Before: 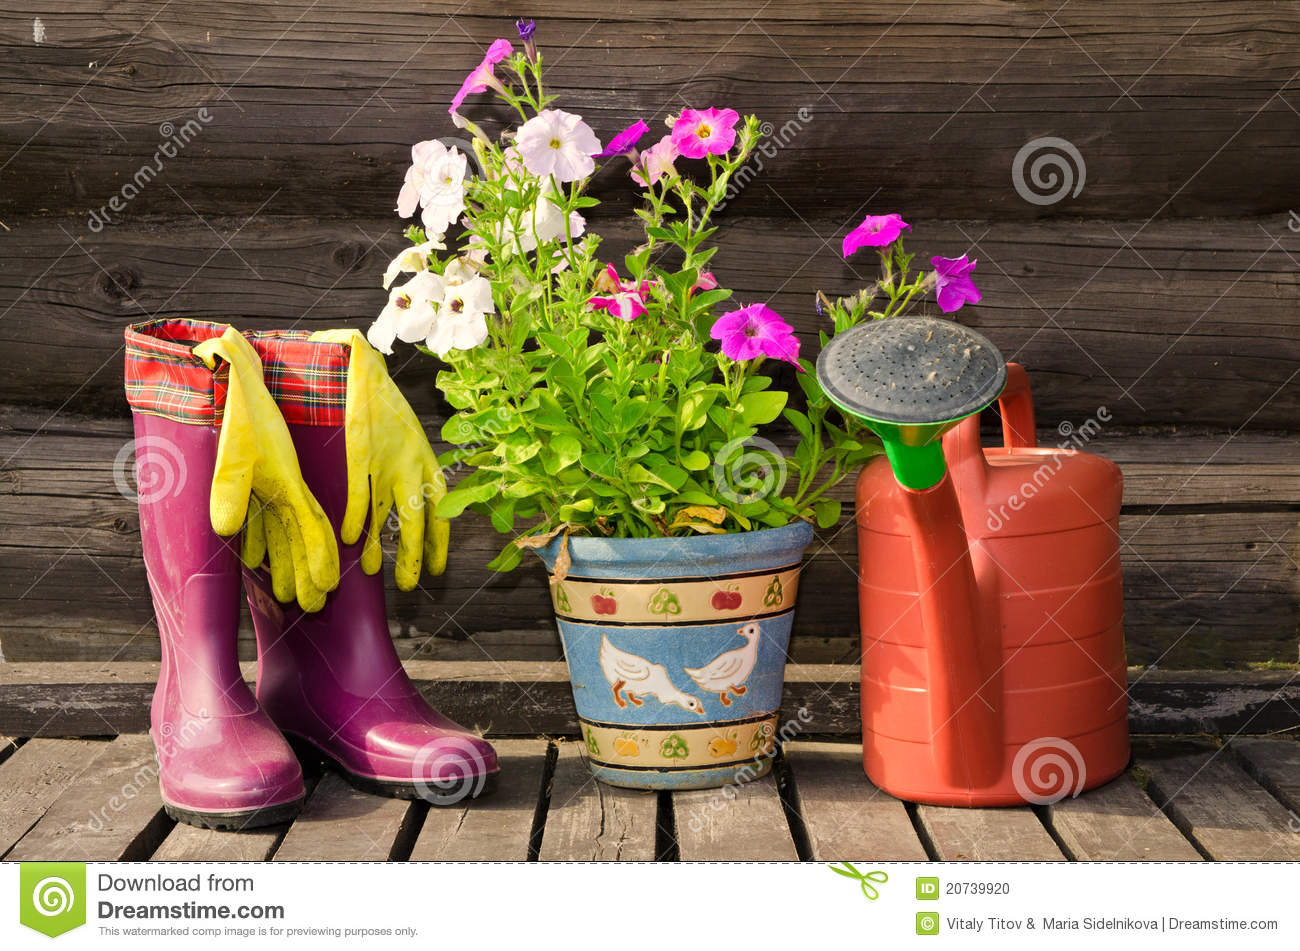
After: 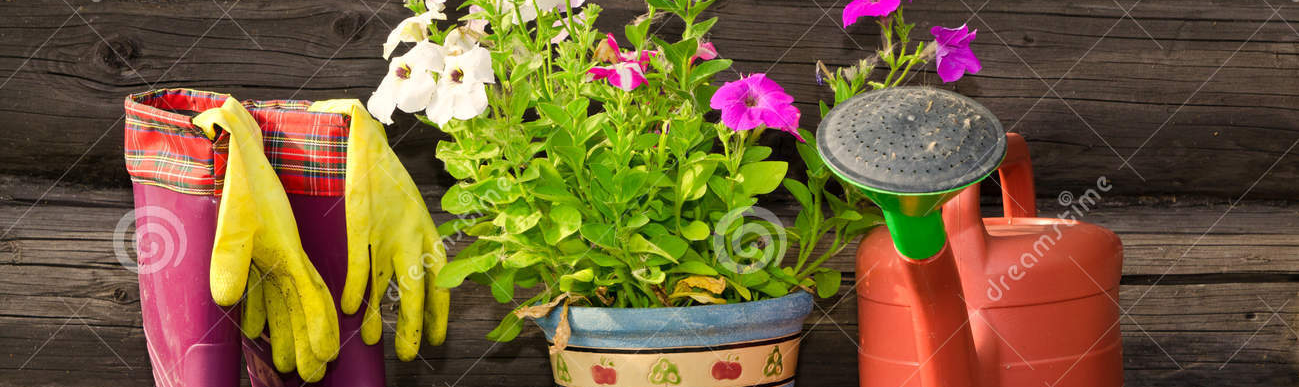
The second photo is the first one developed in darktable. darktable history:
crop and rotate: top 24.384%, bottom 34.846%
